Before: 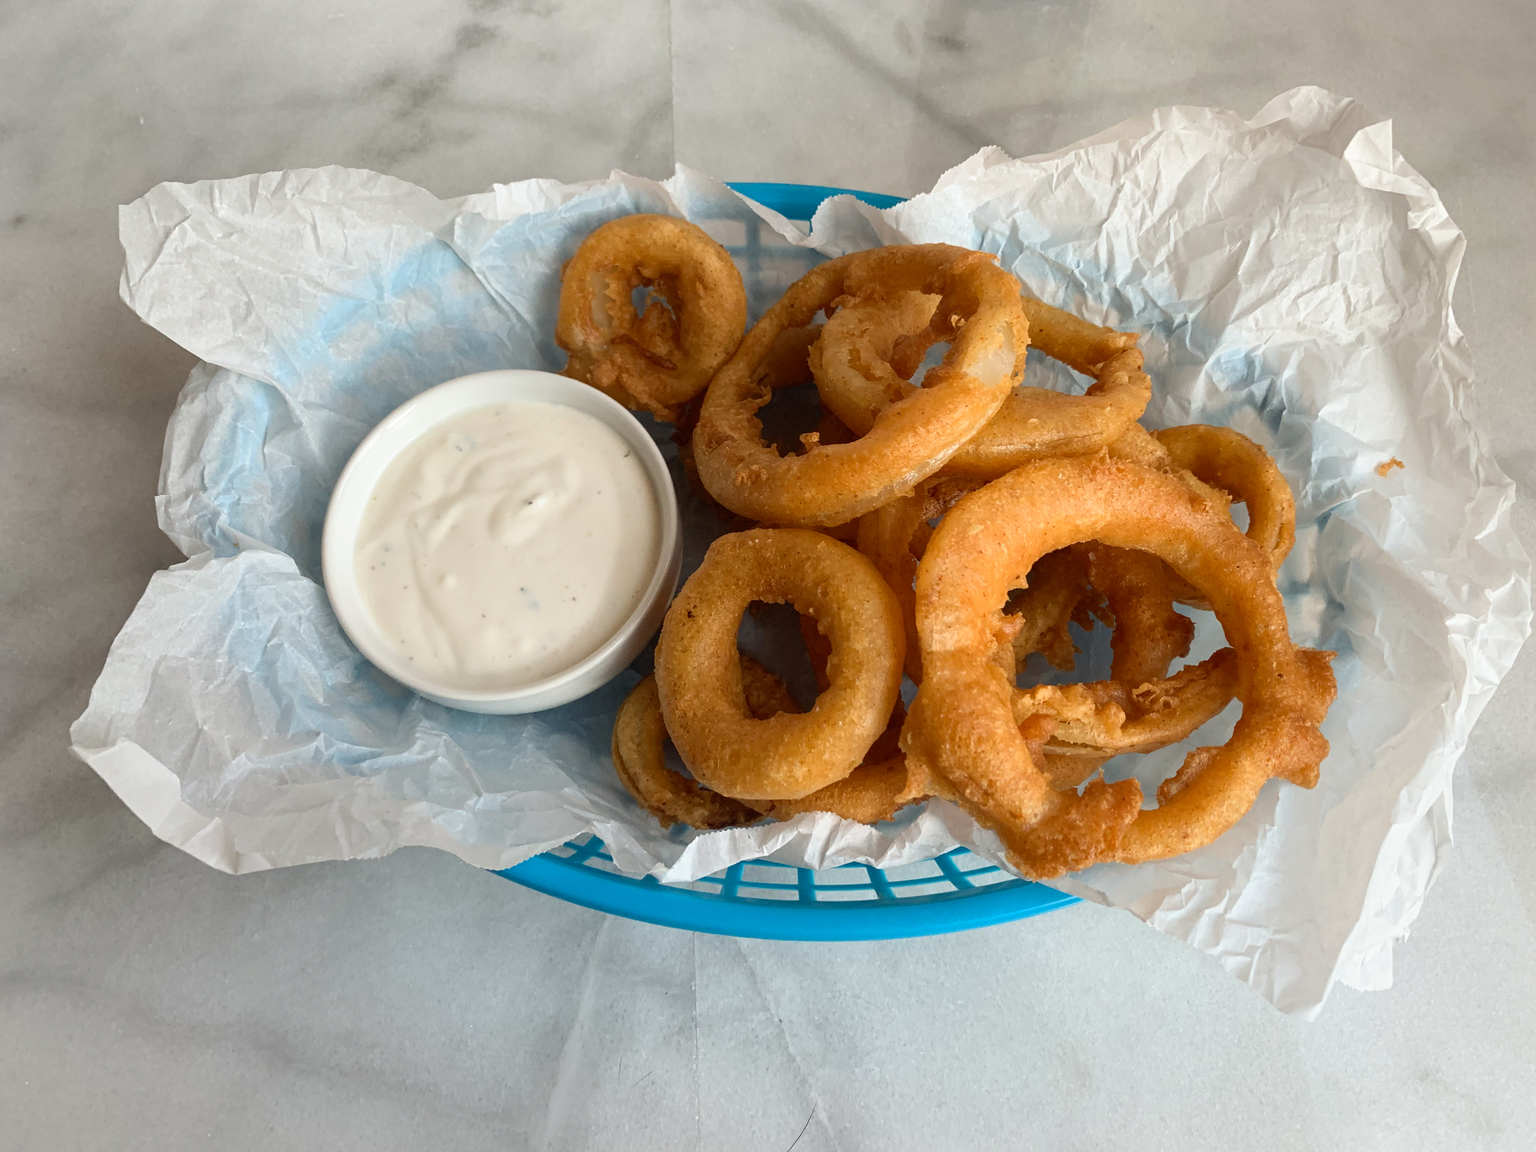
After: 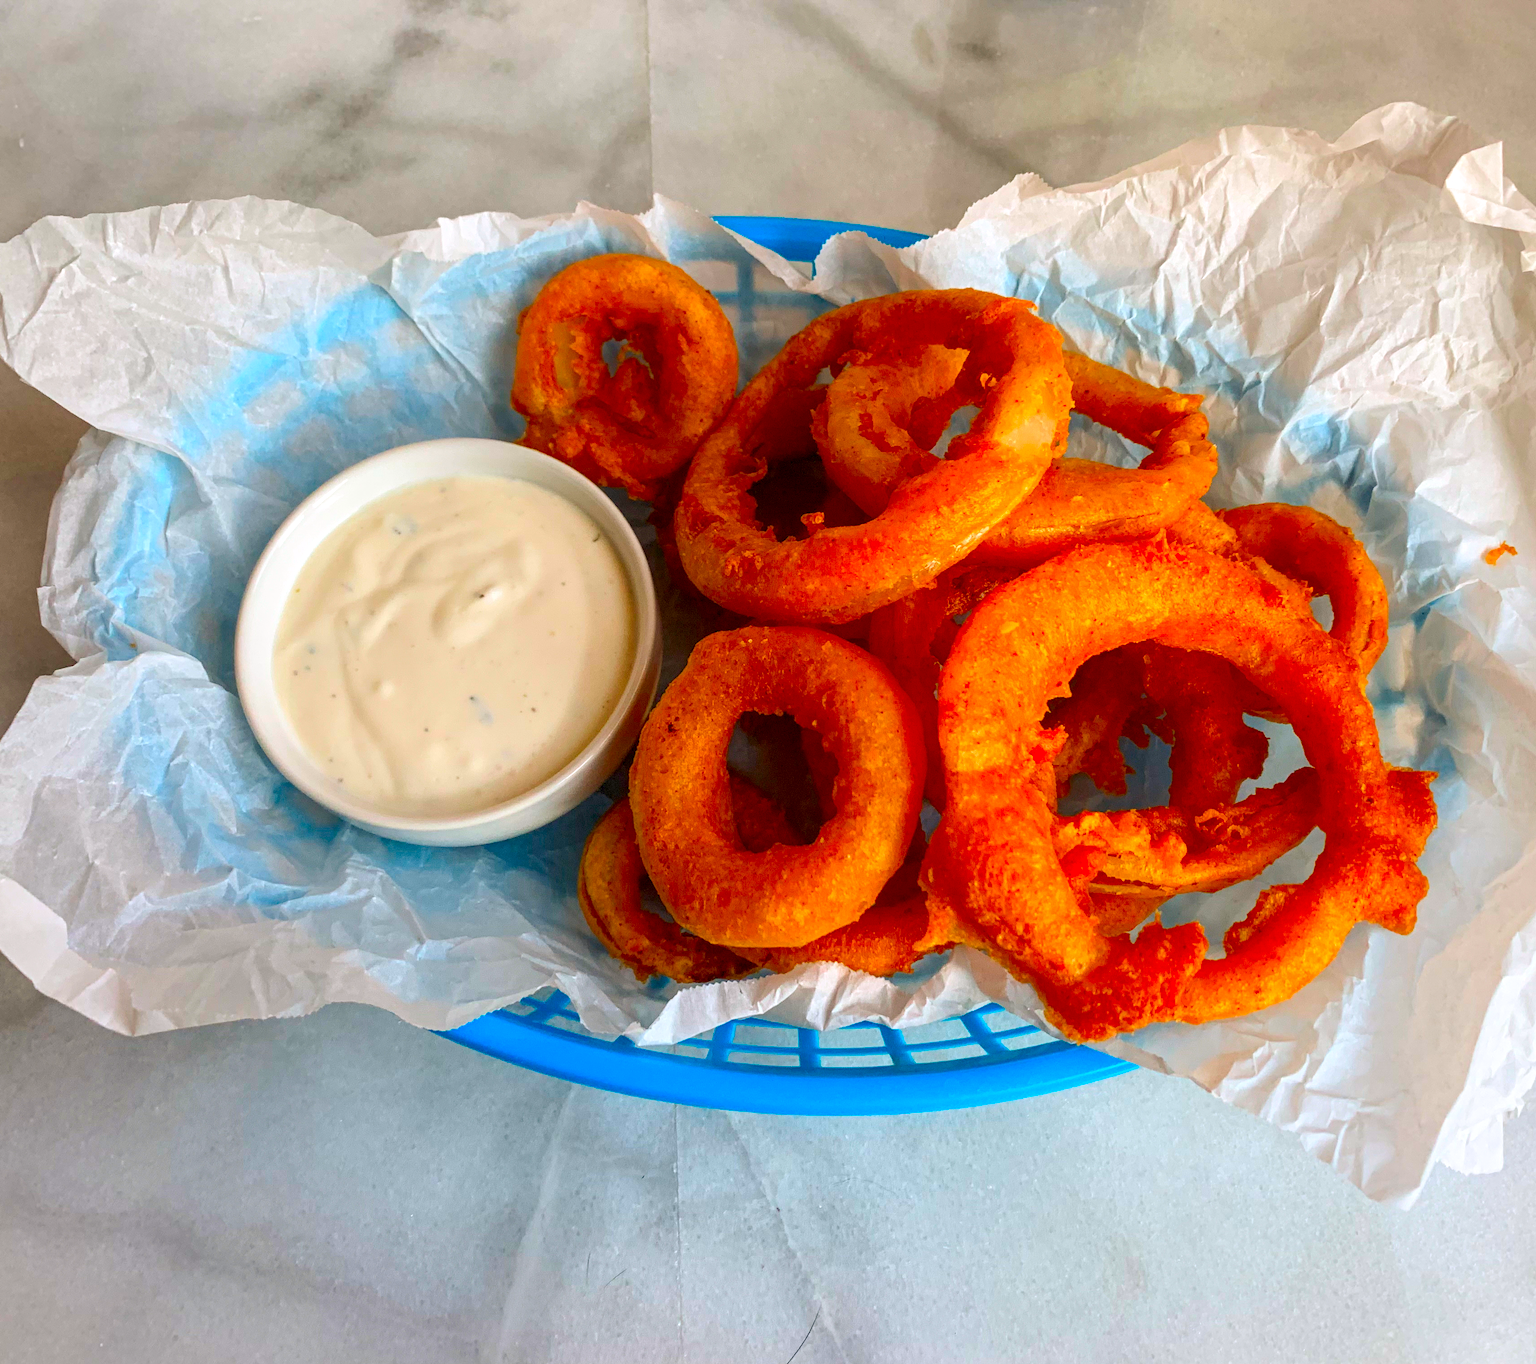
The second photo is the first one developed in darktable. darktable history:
local contrast: on, module defaults
color correction: highlights a* 1.58, highlights b* -1.8, saturation 2.43
crop: left 8.064%, right 7.509%
